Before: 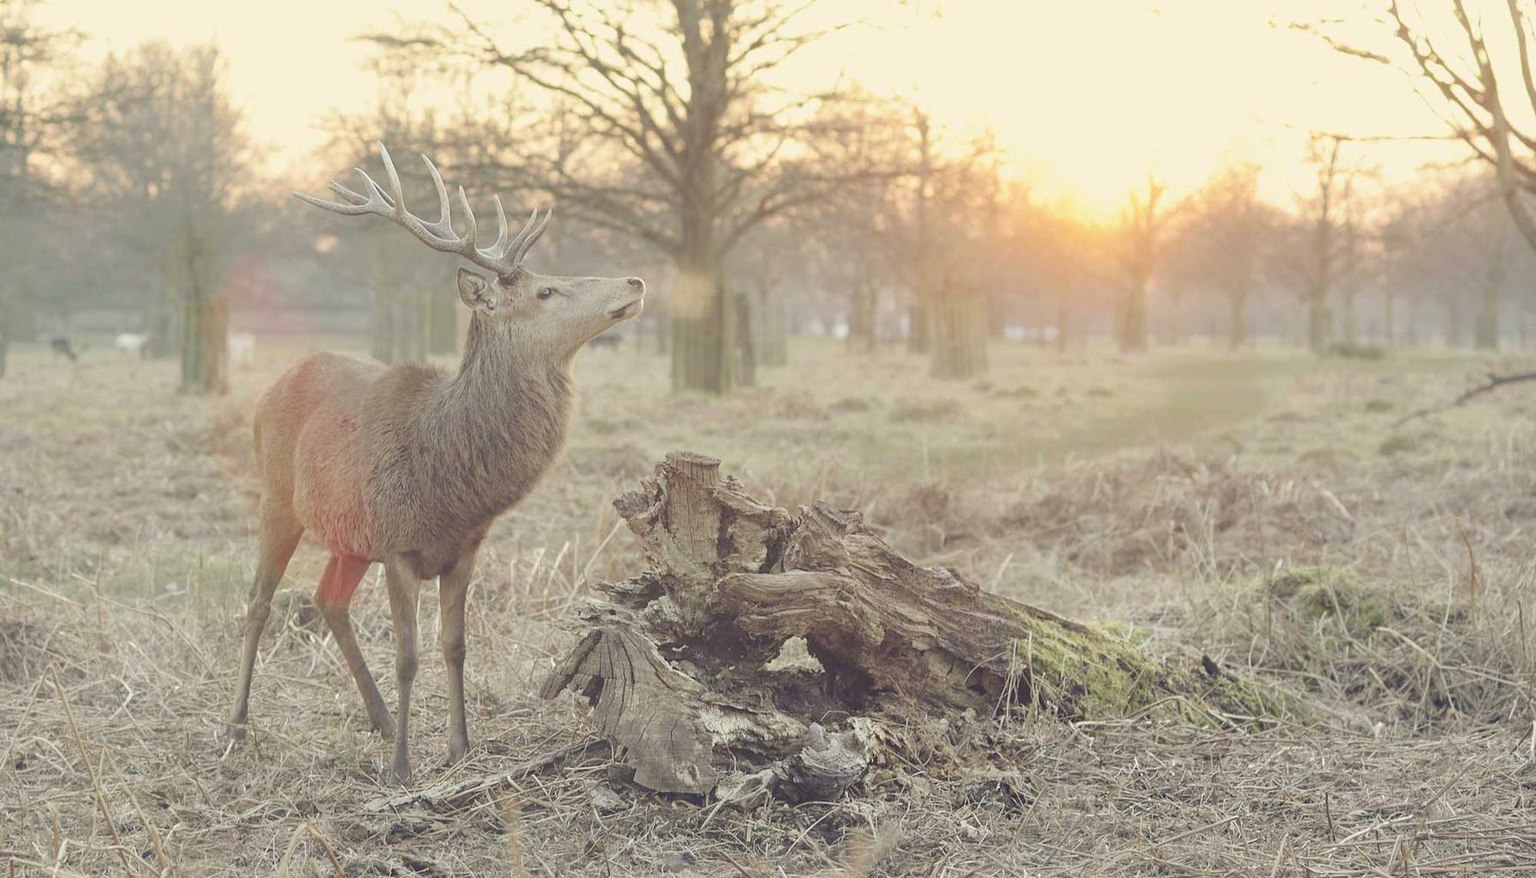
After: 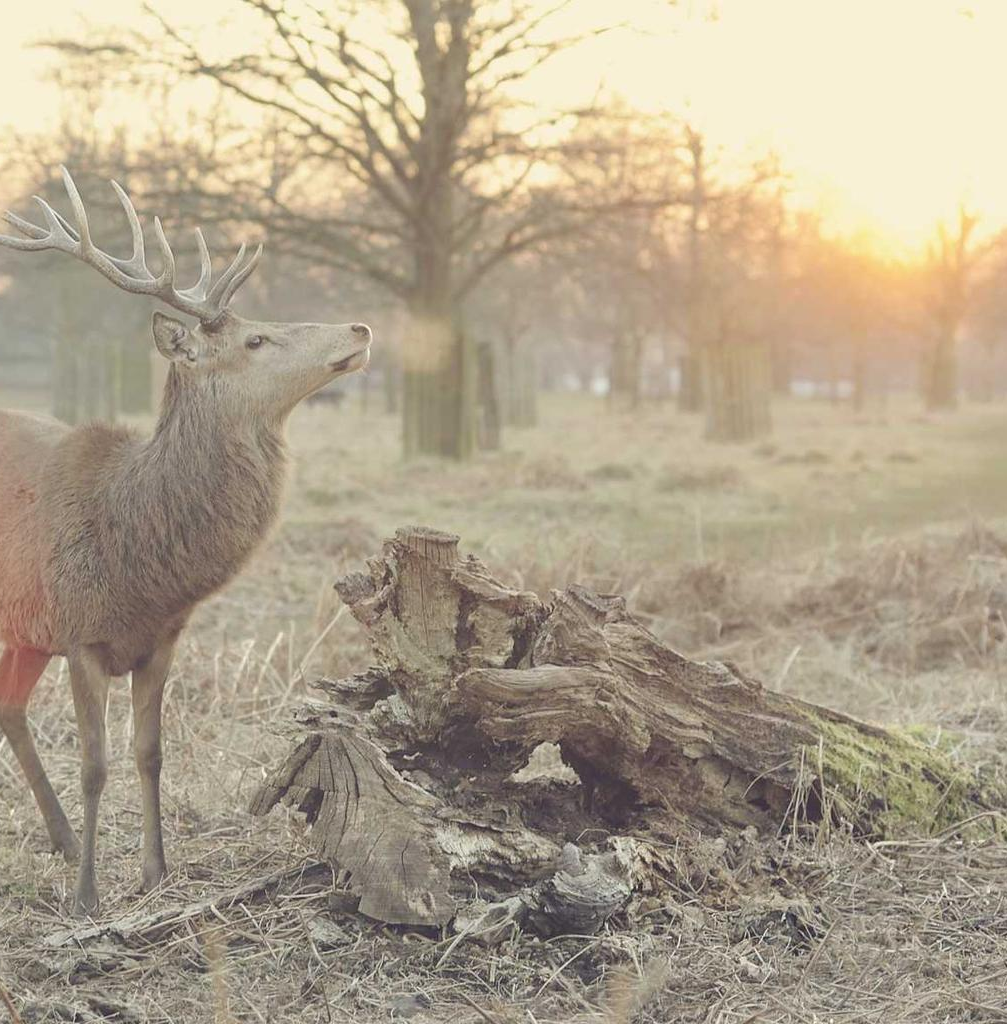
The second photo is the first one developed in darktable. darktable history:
crop: left 21.302%, right 22.502%
contrast equalizer: octaves 7, y [[0.5, 0.502, 0.506, 0.511, 0.52, 0.537], [0.5 ×6], [0.505, 0.509, 0.518, 0.534, 0.553, 0.561], [0 ×6], [0 ×6]], mix 0.209
